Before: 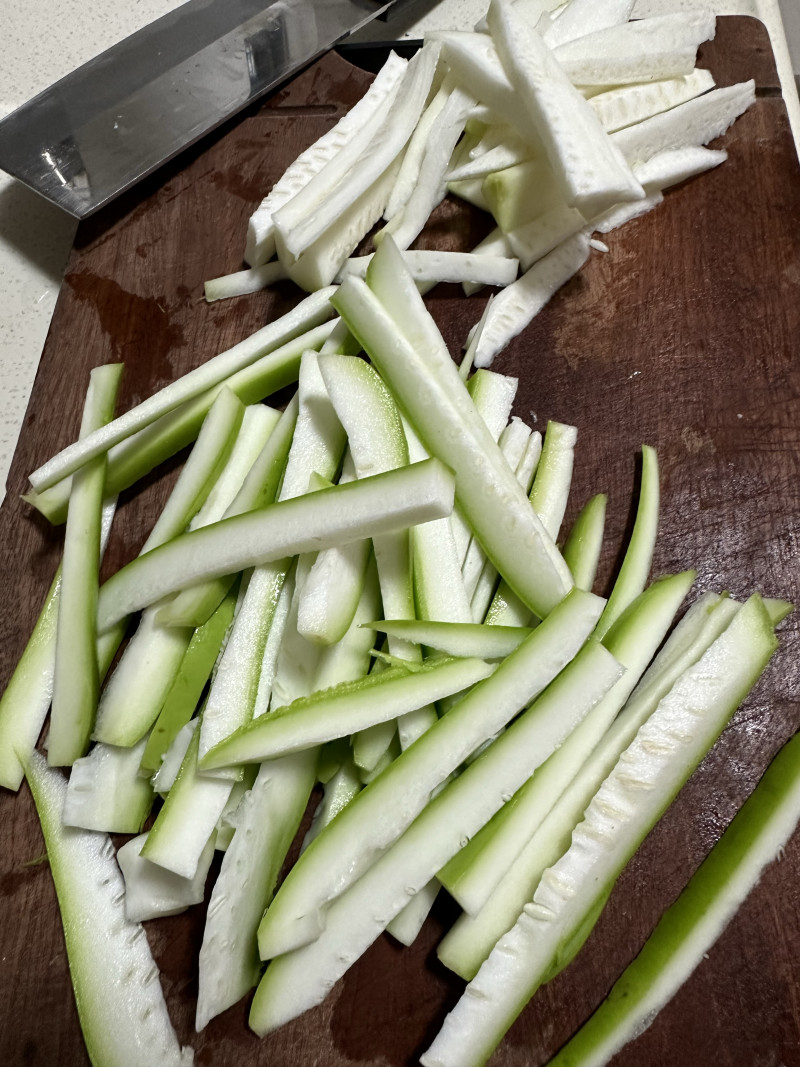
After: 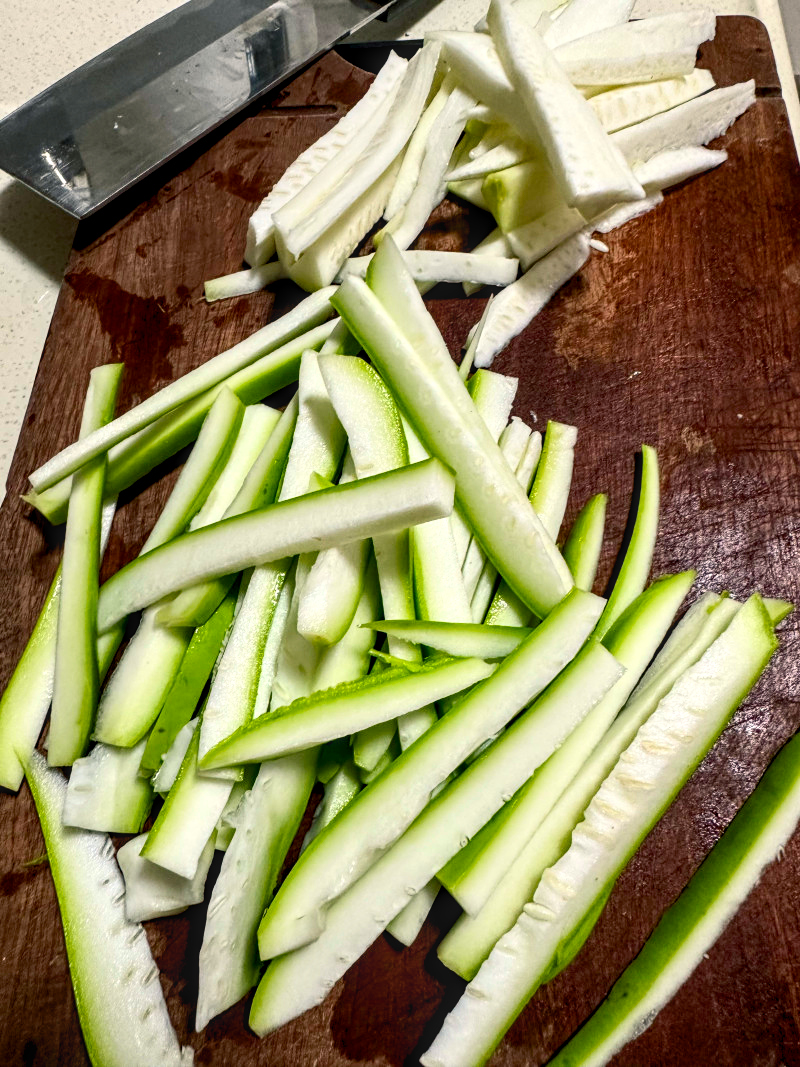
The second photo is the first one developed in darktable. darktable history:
local contrast: highlights 61%, detail 143%, midtone range 0.428
color balance rgb: shadows lift › chroma 2%, shadows lift › hue 217.2°, power › hue 60°, highlights gain › chroma 1%, highlights gain › hue 69.6°, global offset › luminance -0.5%, perceptual saturation grading › global saturation 15%, global vibrance 15%
contrast brightness saturation: contrast 0.23, brightness 0.1, saturation 0.29
